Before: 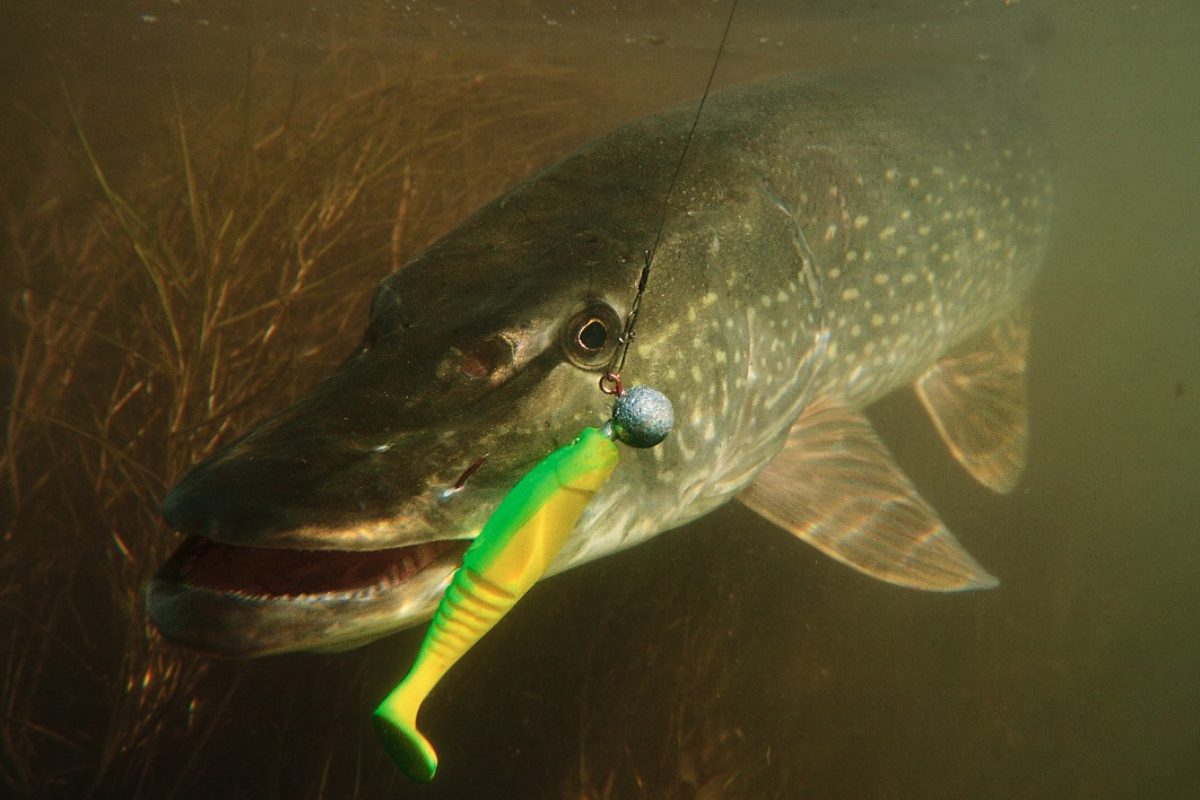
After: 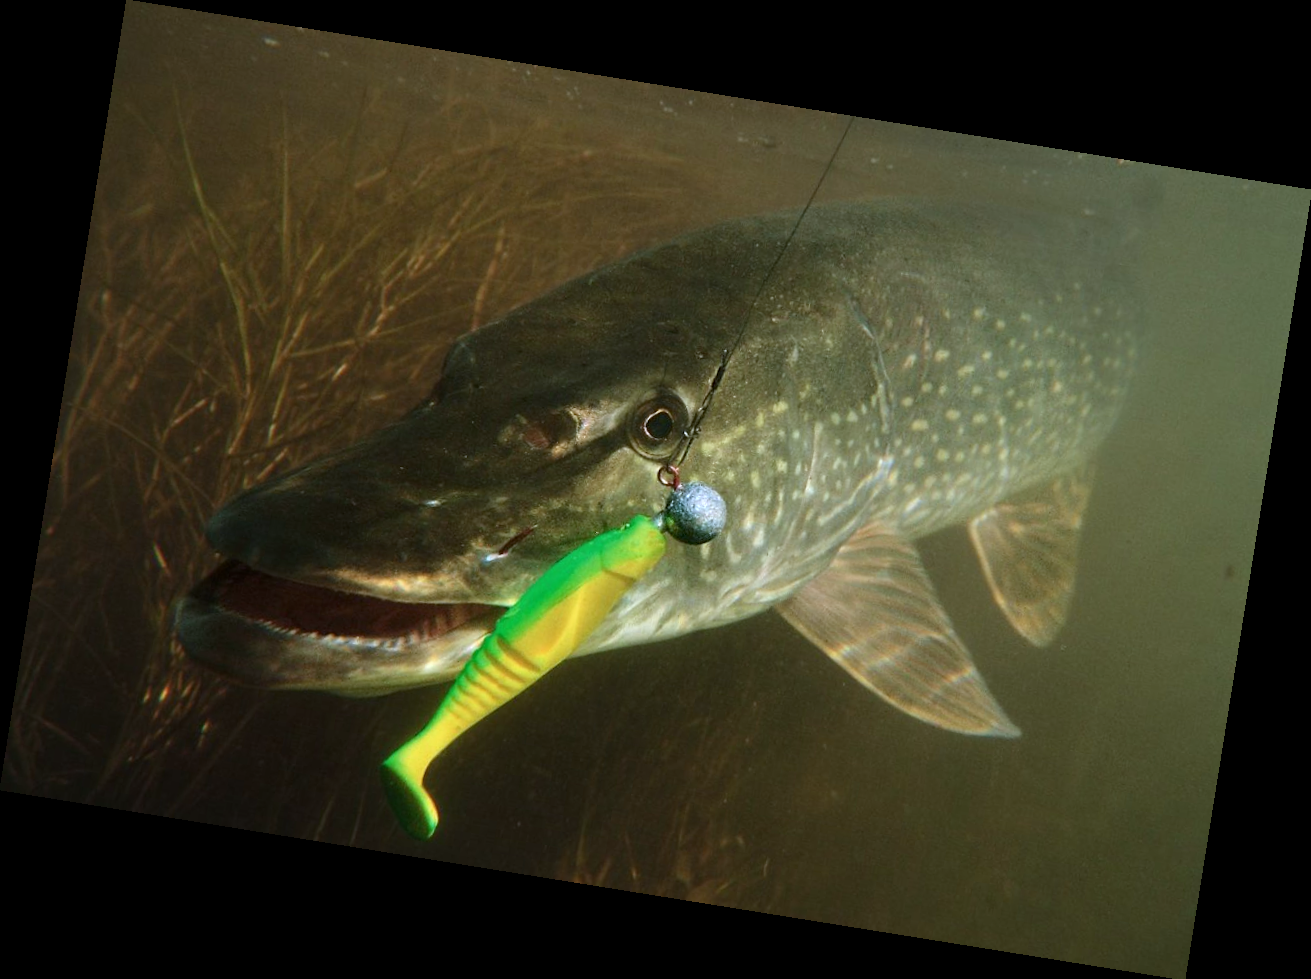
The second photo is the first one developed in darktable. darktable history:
white balance: red 0.948, green 1.02, blue 1.176
rotate and perspective: rotation 9.12°, automatic cropping off
contrast equalizer: y [[0.509, 0.517, 0.523, 0.523, 0.517, 0.509], [0.5 ×6], [0.5 ×6], [0 ×6], [0 ×6]]
